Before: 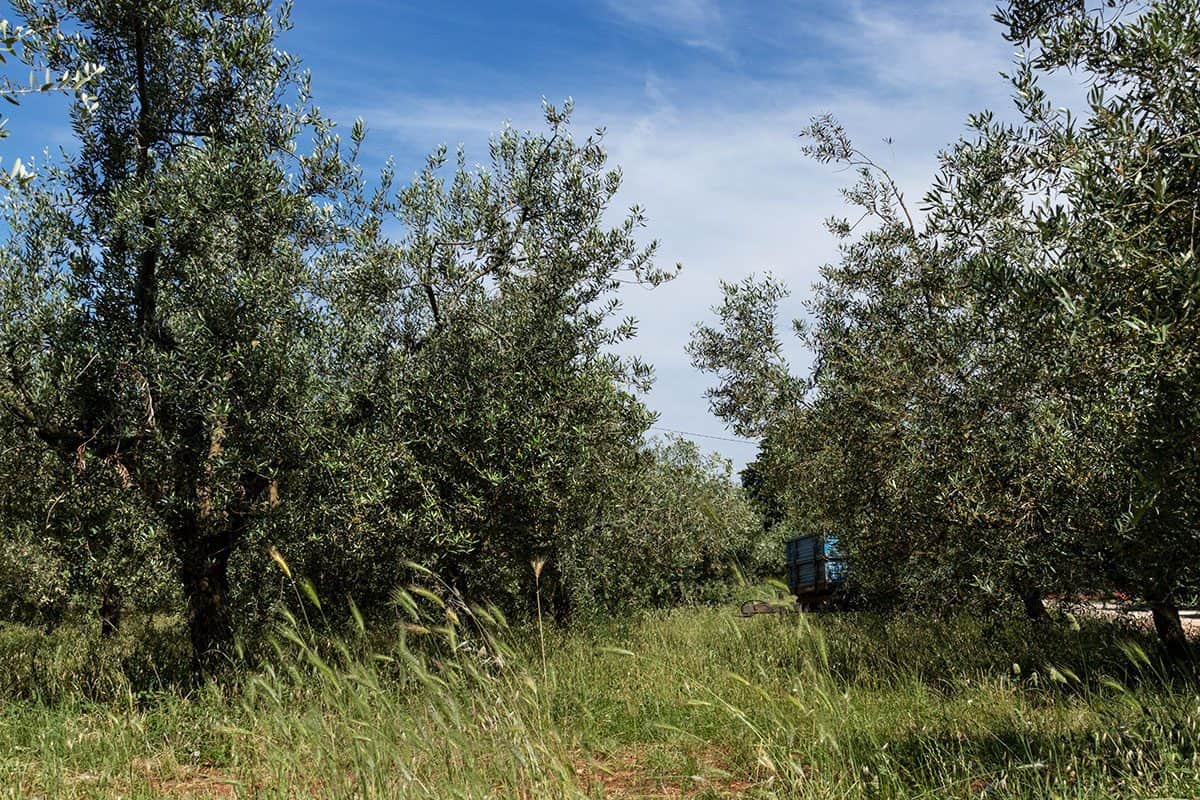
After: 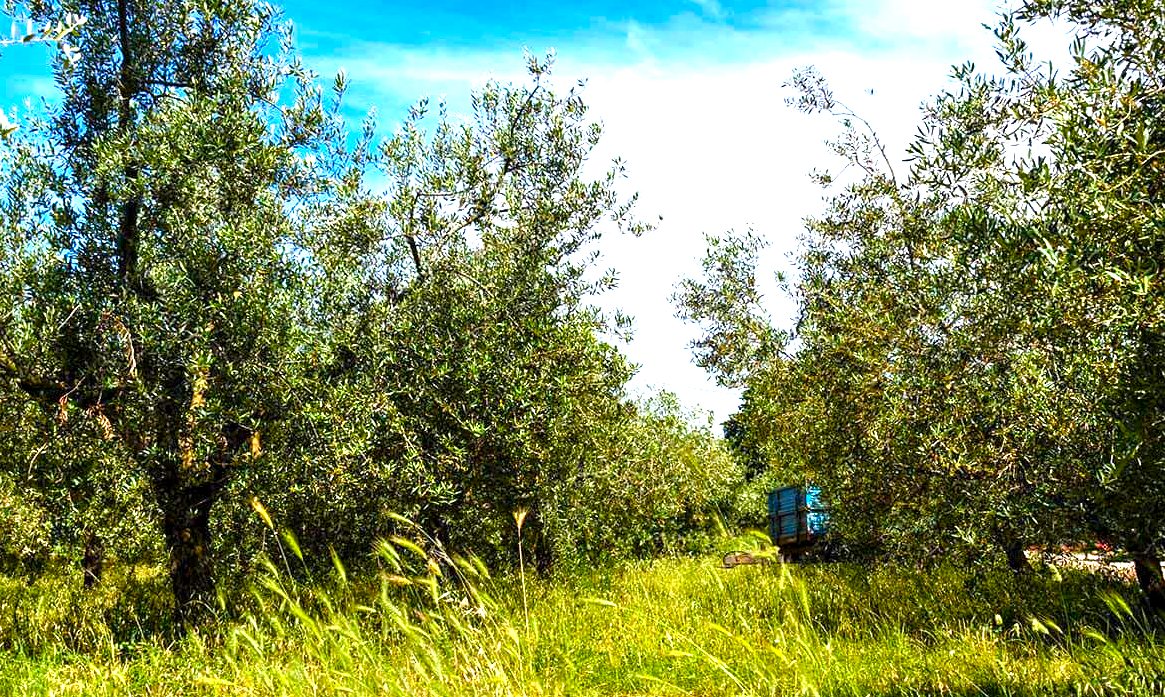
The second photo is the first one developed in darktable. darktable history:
crop: left 1.507%, top 6.147%, right 1.379%, bottom 6.637%
exposure: black level correction 0.001, exposure 1.05 EV, compensate exposure bias true, compensate highlight preservation false
color balance rgb: linear chroma grading › shadows 10%, linear chroma grading › highlights 10%, linear chroma grading › global chroma 15%, linear chroma grading › mid-tones 15%, perceptual saturation grading › global saturation 40%, perceptual saturation grading › highlights -25%, perceptual saturation grading › mid-tones 35%, perceptual saturation grading › shadows 35%, perceptual brilliance grading › global brilliance 11.29%, global vibrance 11.29%
